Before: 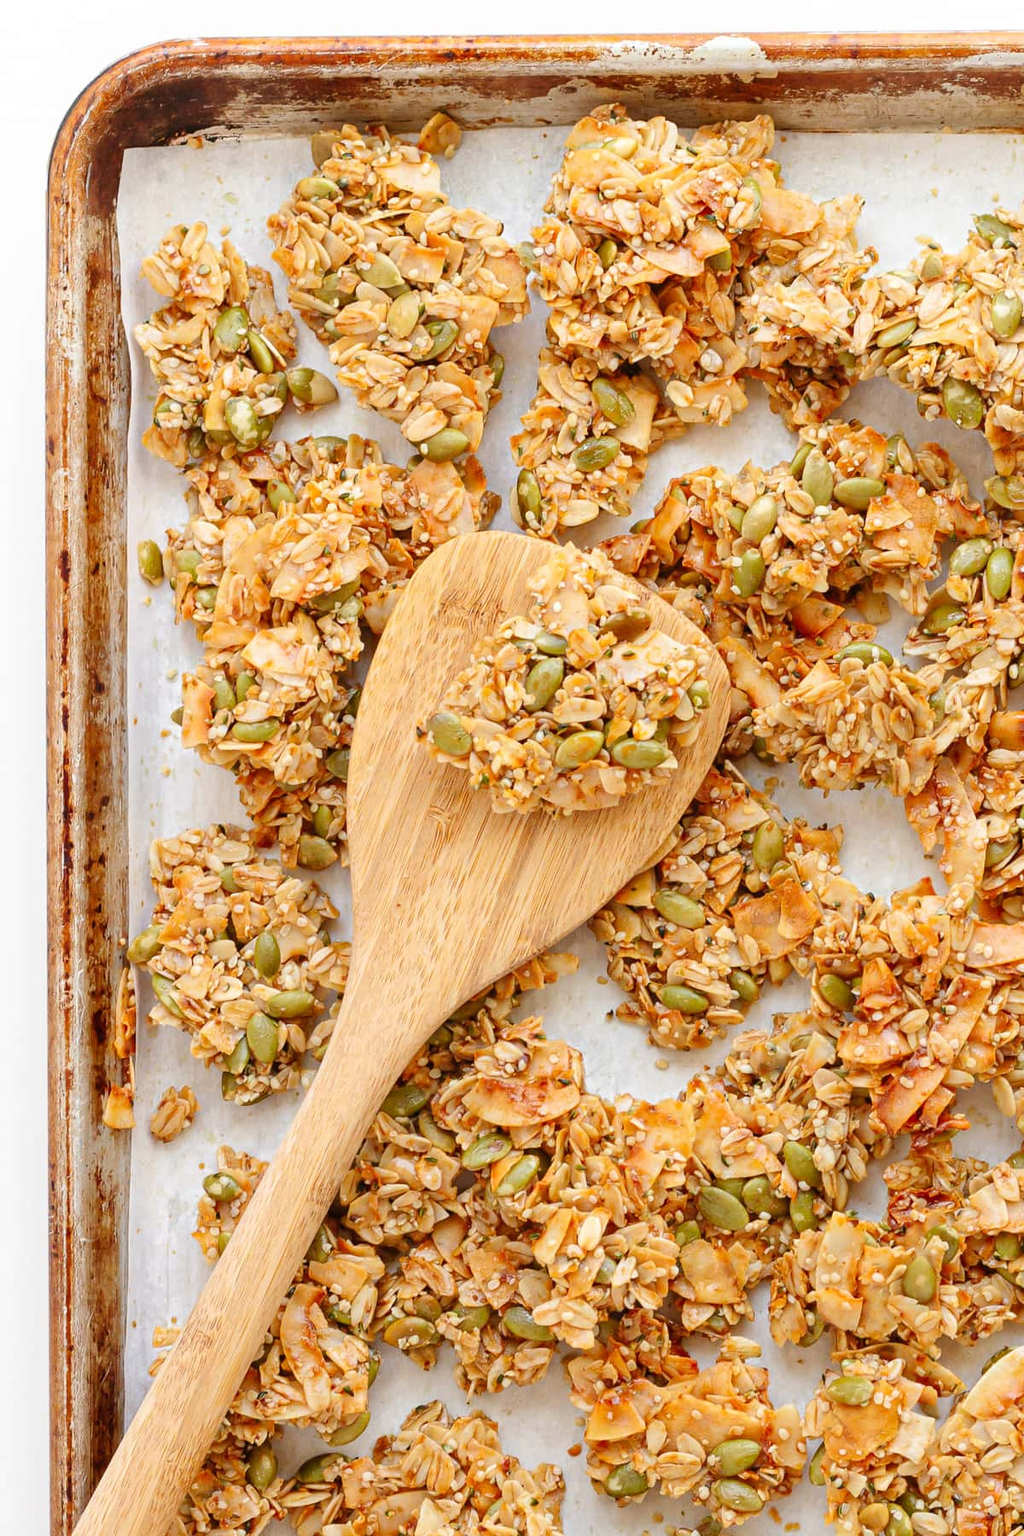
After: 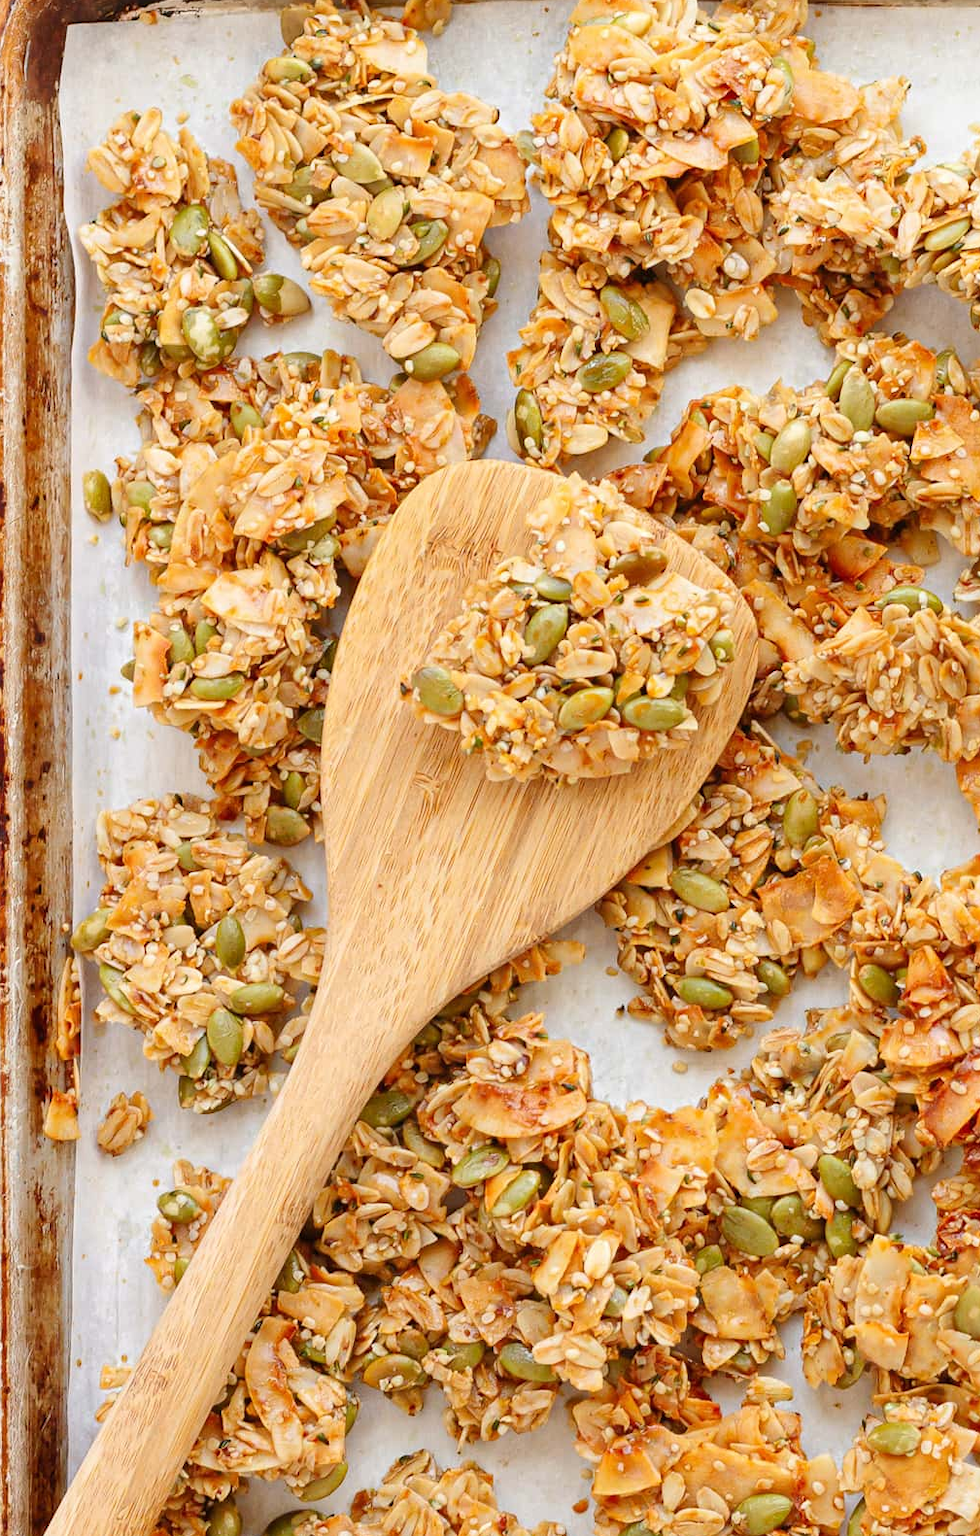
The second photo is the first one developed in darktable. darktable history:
crop: left 6.36%, top 8.28%, right 9.551%, bottom 3.878%
